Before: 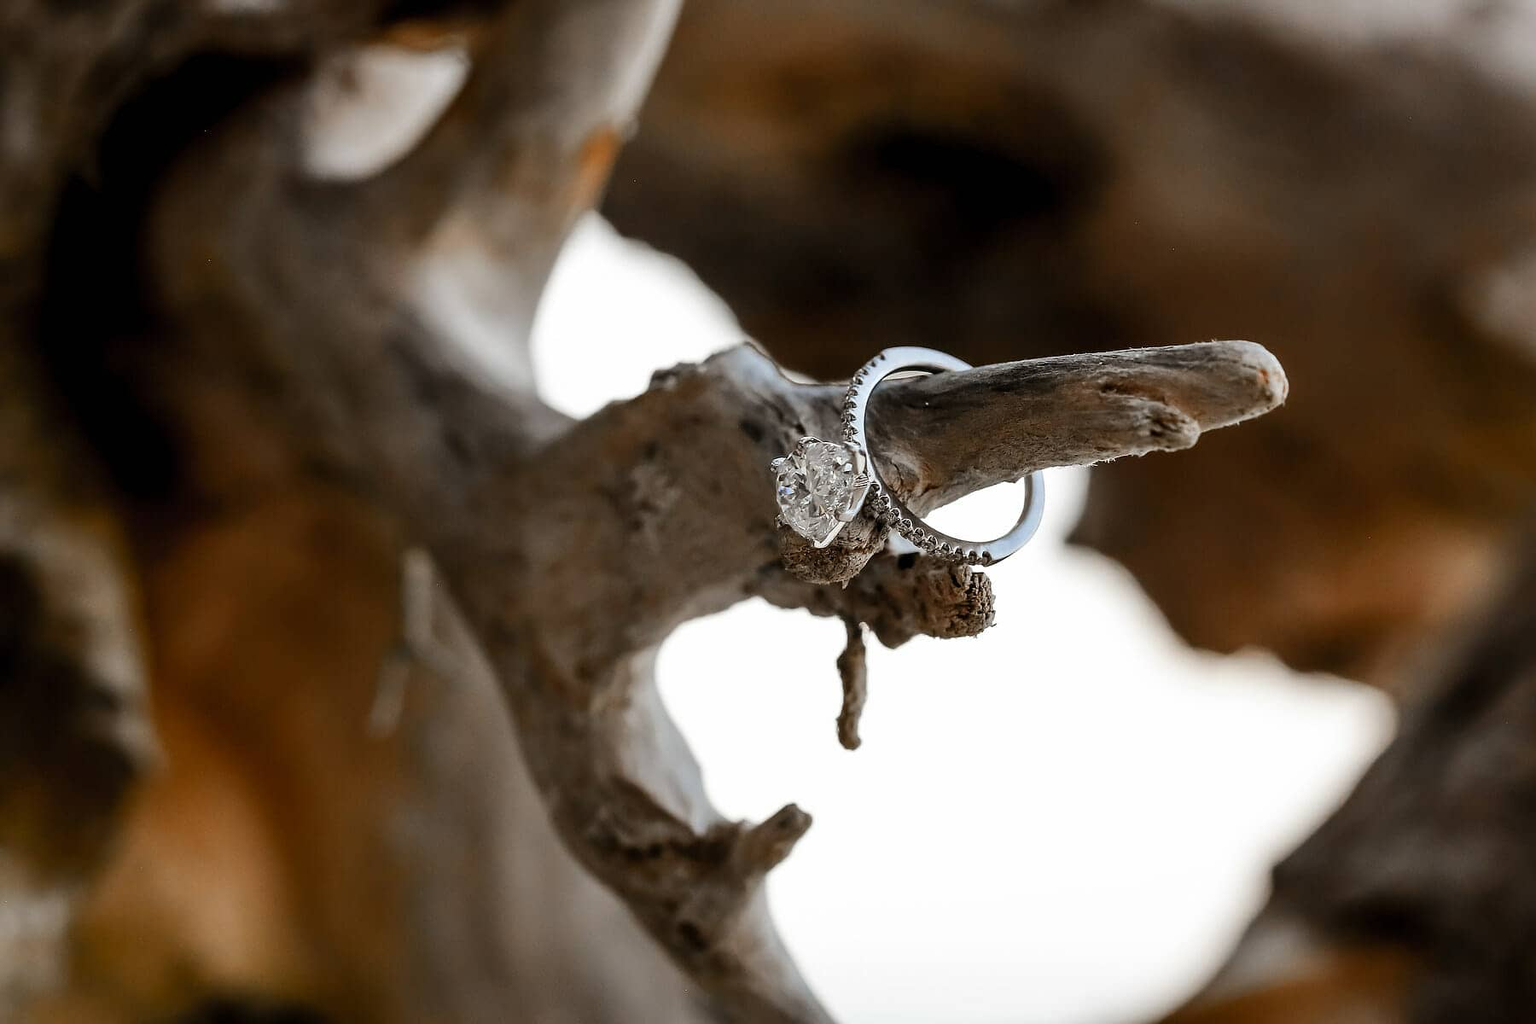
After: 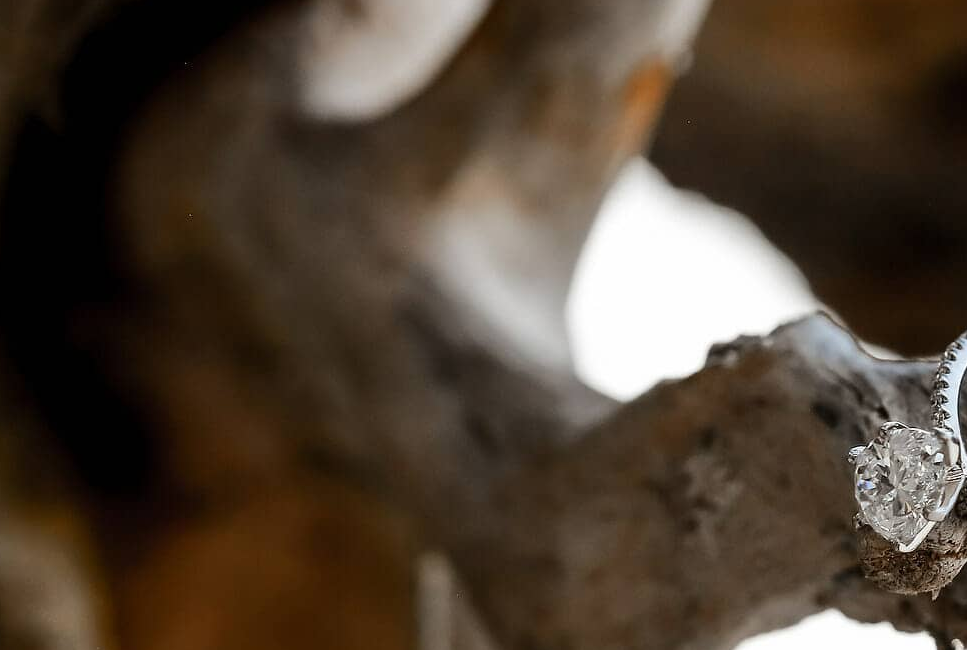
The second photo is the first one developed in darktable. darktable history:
crop and rotate: left 3.057%, top 7.57%, right 43.18%, bottom 38.209%
